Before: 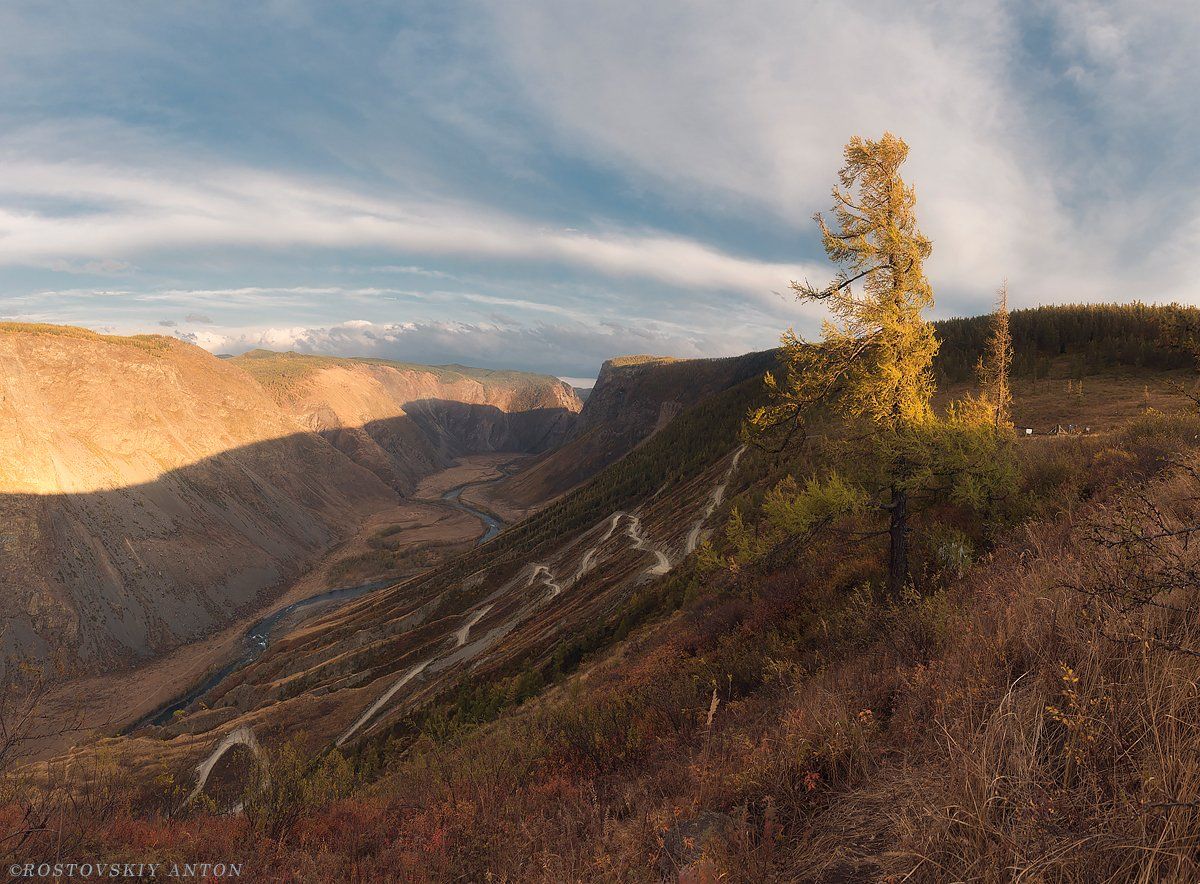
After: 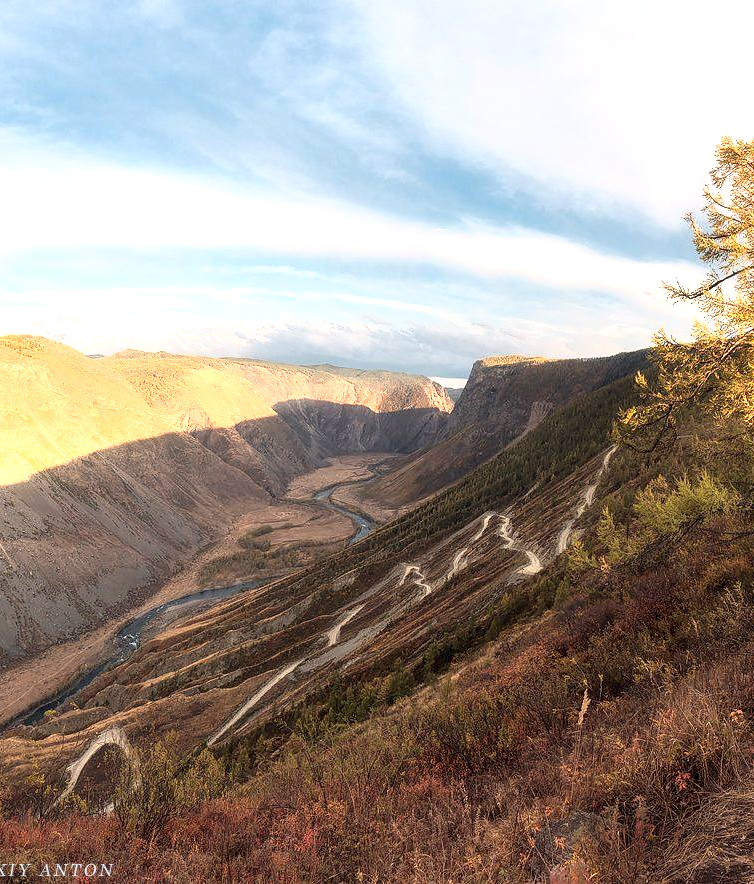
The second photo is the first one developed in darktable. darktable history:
tone curve: curves: ch0 [(0, 0) (0.003, 0.001) (0.011, 0.005) (0.025, 0.011) (0.044, 0.02) (0.069, 0.031) (0.1, 0.045) (0.136, 0.078) (0.177, 0.124) (0.224, 0.18) (0.277, 0.245) (0.335, 0.315) (0.399, 0.393) (0.468, 0.477) (0.543, 0.569) (0.623, 0.666) (0.709, 0.771) (0.801, 0.871) (0.898, 0.965) (1, 1)], color space Lab, independent channels, preserve colors none
exposure: black level correction 0, exposure 1 EV, compensate highlight preservation false
crop: left 10.813%, right 26.297%
local contrast: on, module defaults
